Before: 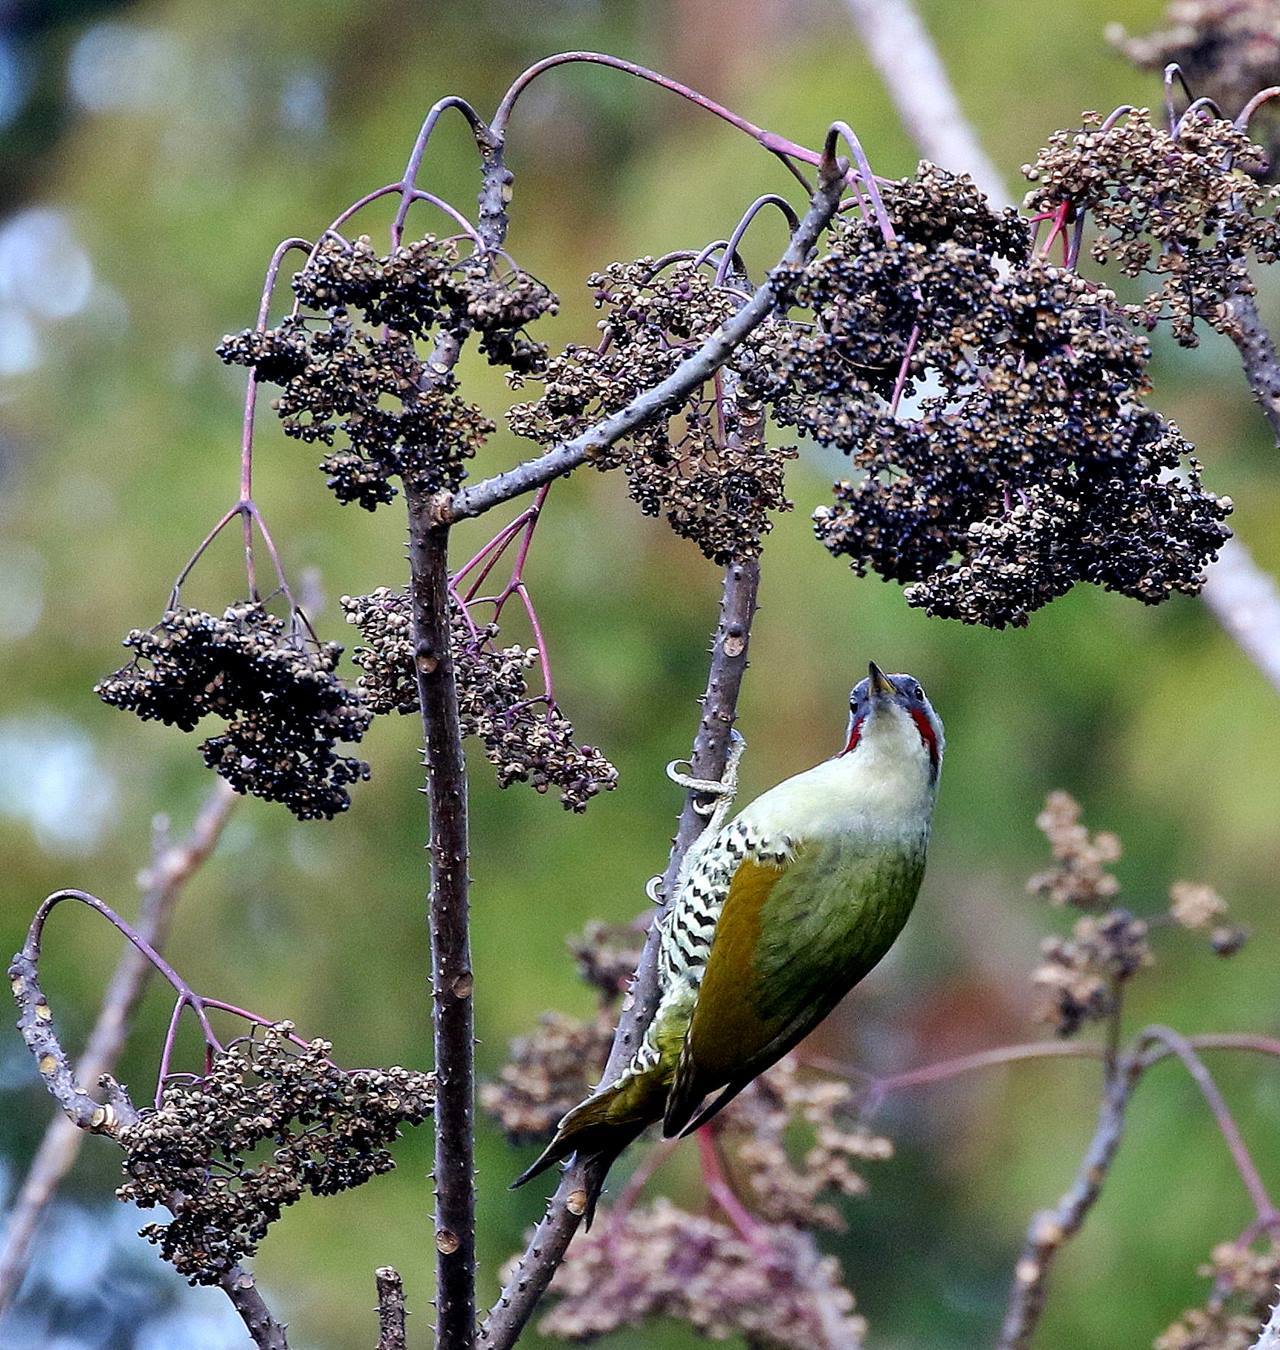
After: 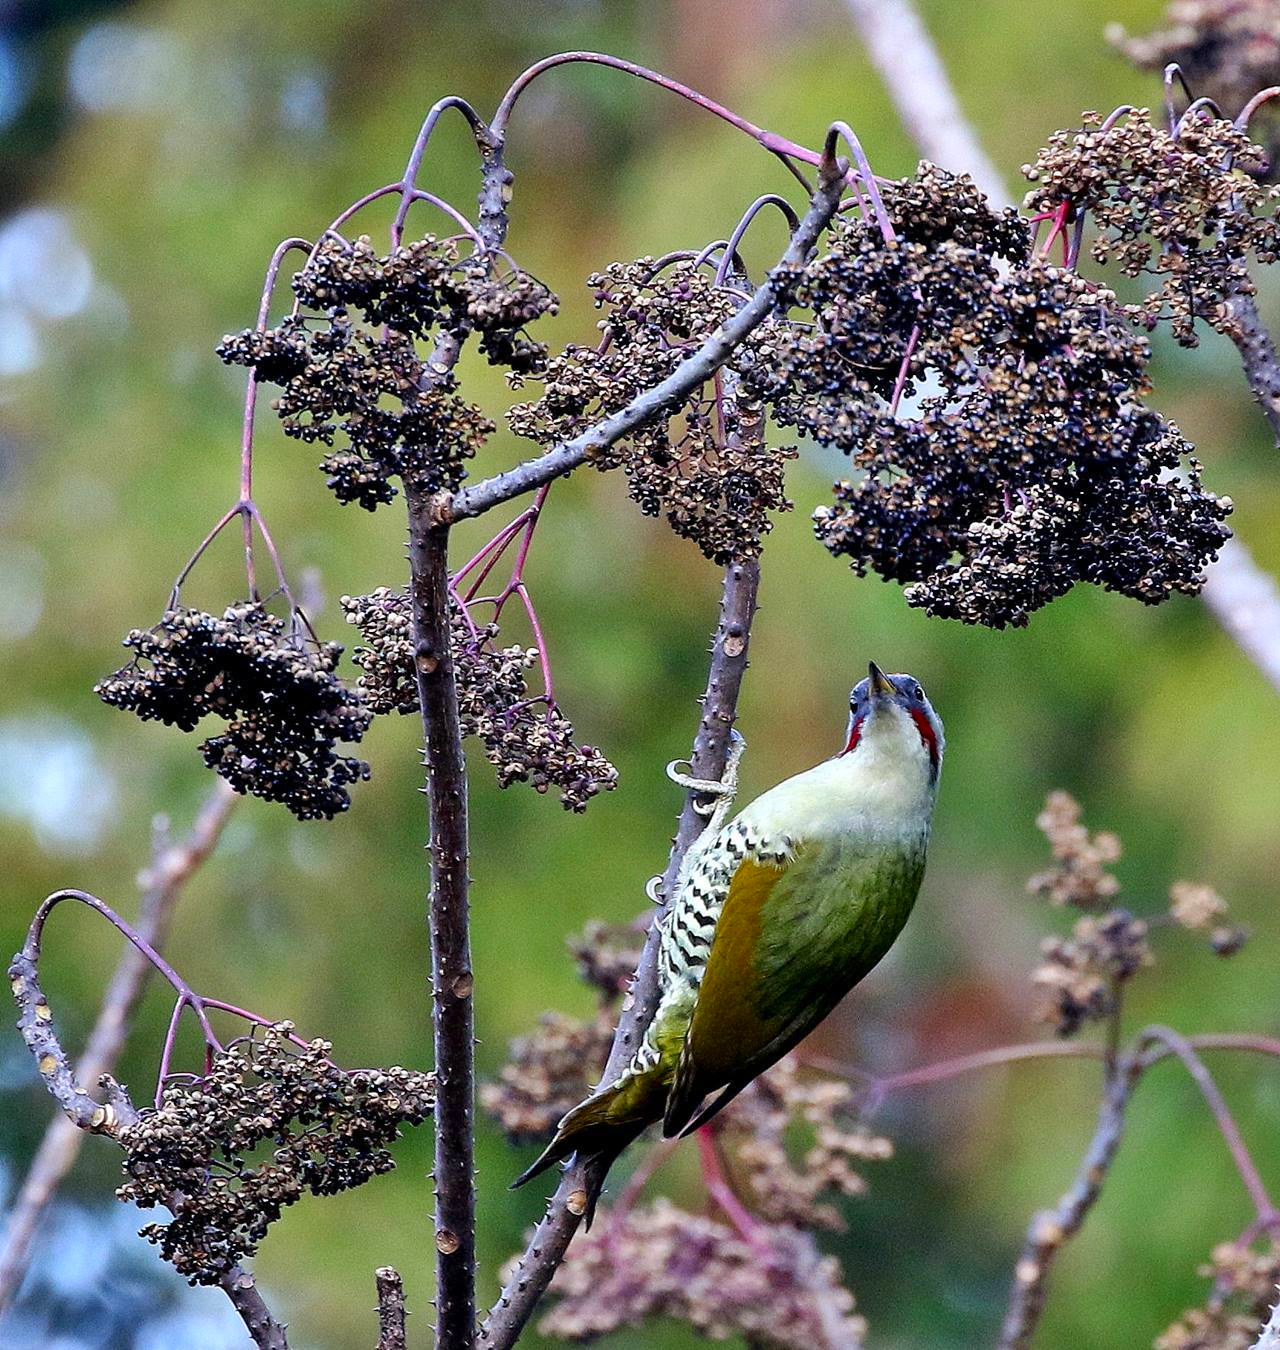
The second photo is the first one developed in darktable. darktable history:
contrast brightness saturation: contrast 0.037, saturation 0.164
